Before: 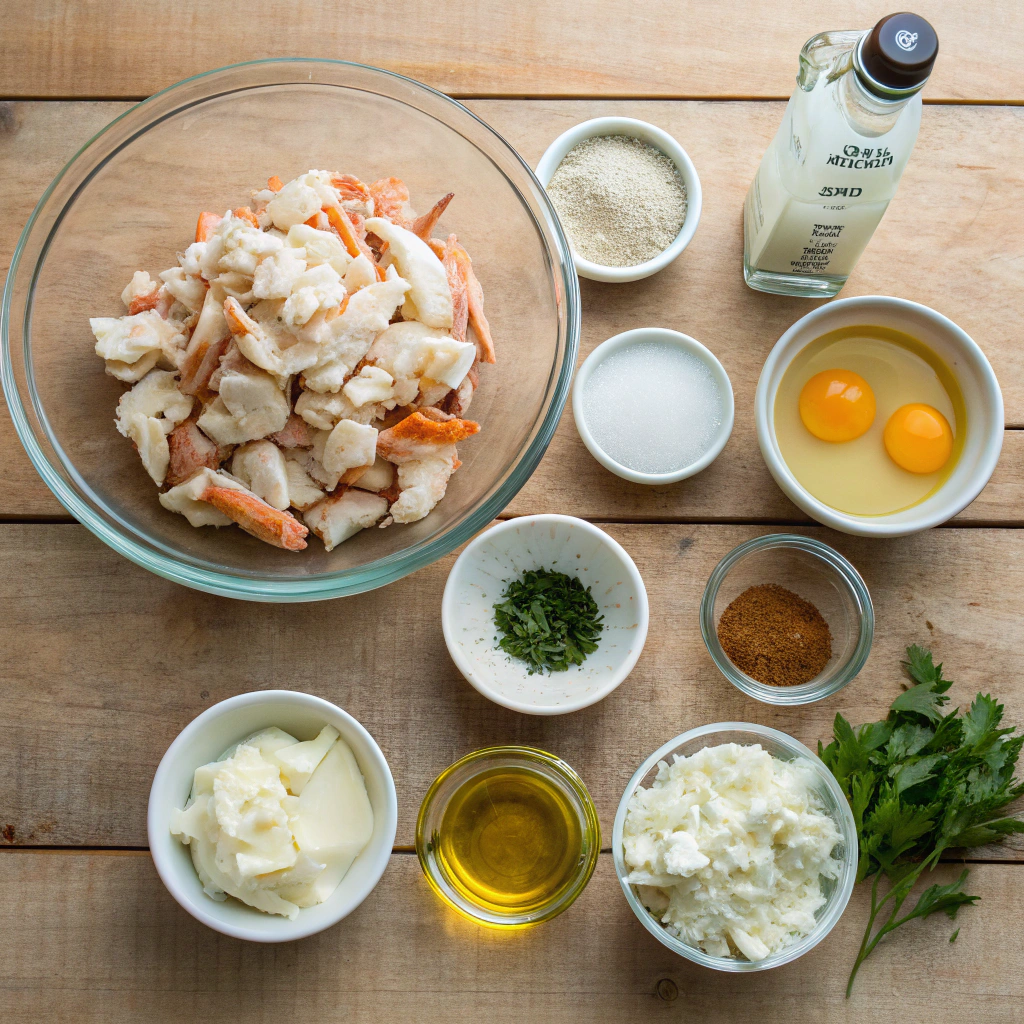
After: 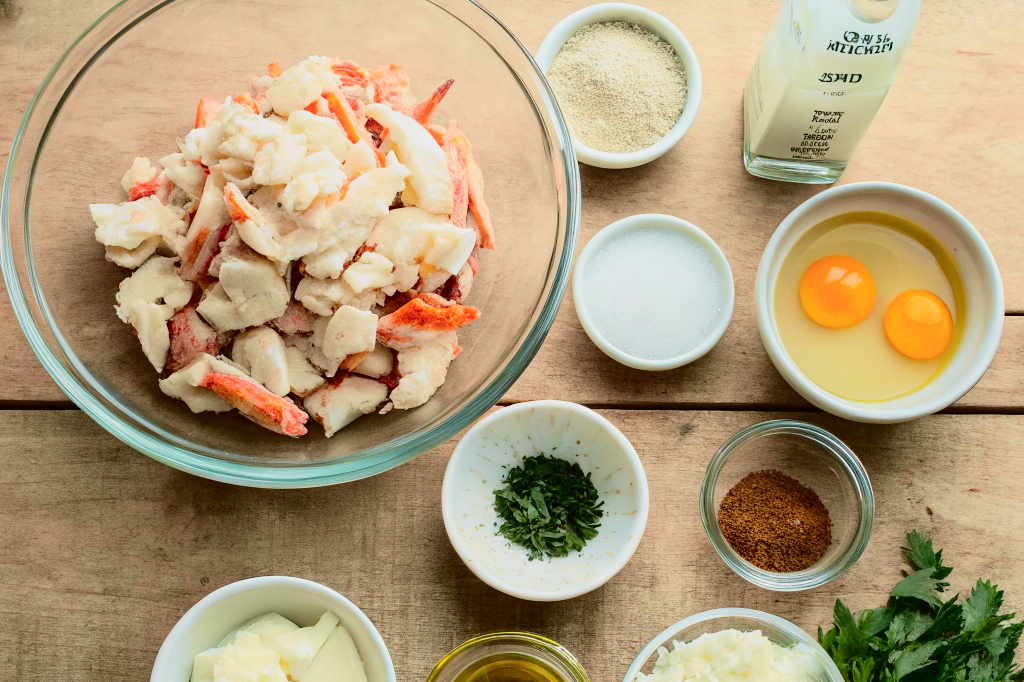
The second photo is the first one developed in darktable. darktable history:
crop: top 11.166%, bottom 22.168%
tone curve: curves: ch0 [(0, 0.006) (0.184, 0.117) (0.405, 0.46) (0.456, 0.528) (0.634, 0.728) (0.877, 0.89) (0.984, 0.935)]; ch1 [(0, 0) (0.443, 0.43) (0.492, 0.489) (0.566, 0.579) (0.595, 0.625) (0.608, 0.667) (0.65, 0.729) (1, 1)]; ch2 [(0, 0) (0.33, 0.301) (0.421, 0.443) (0.447, 0.489) (0.492, 0.498) (0.537, 0.583) (0.586, 0.591) (0.663, 0.686) (1, 1)], color space Lab, independent channels, preserve colors none
